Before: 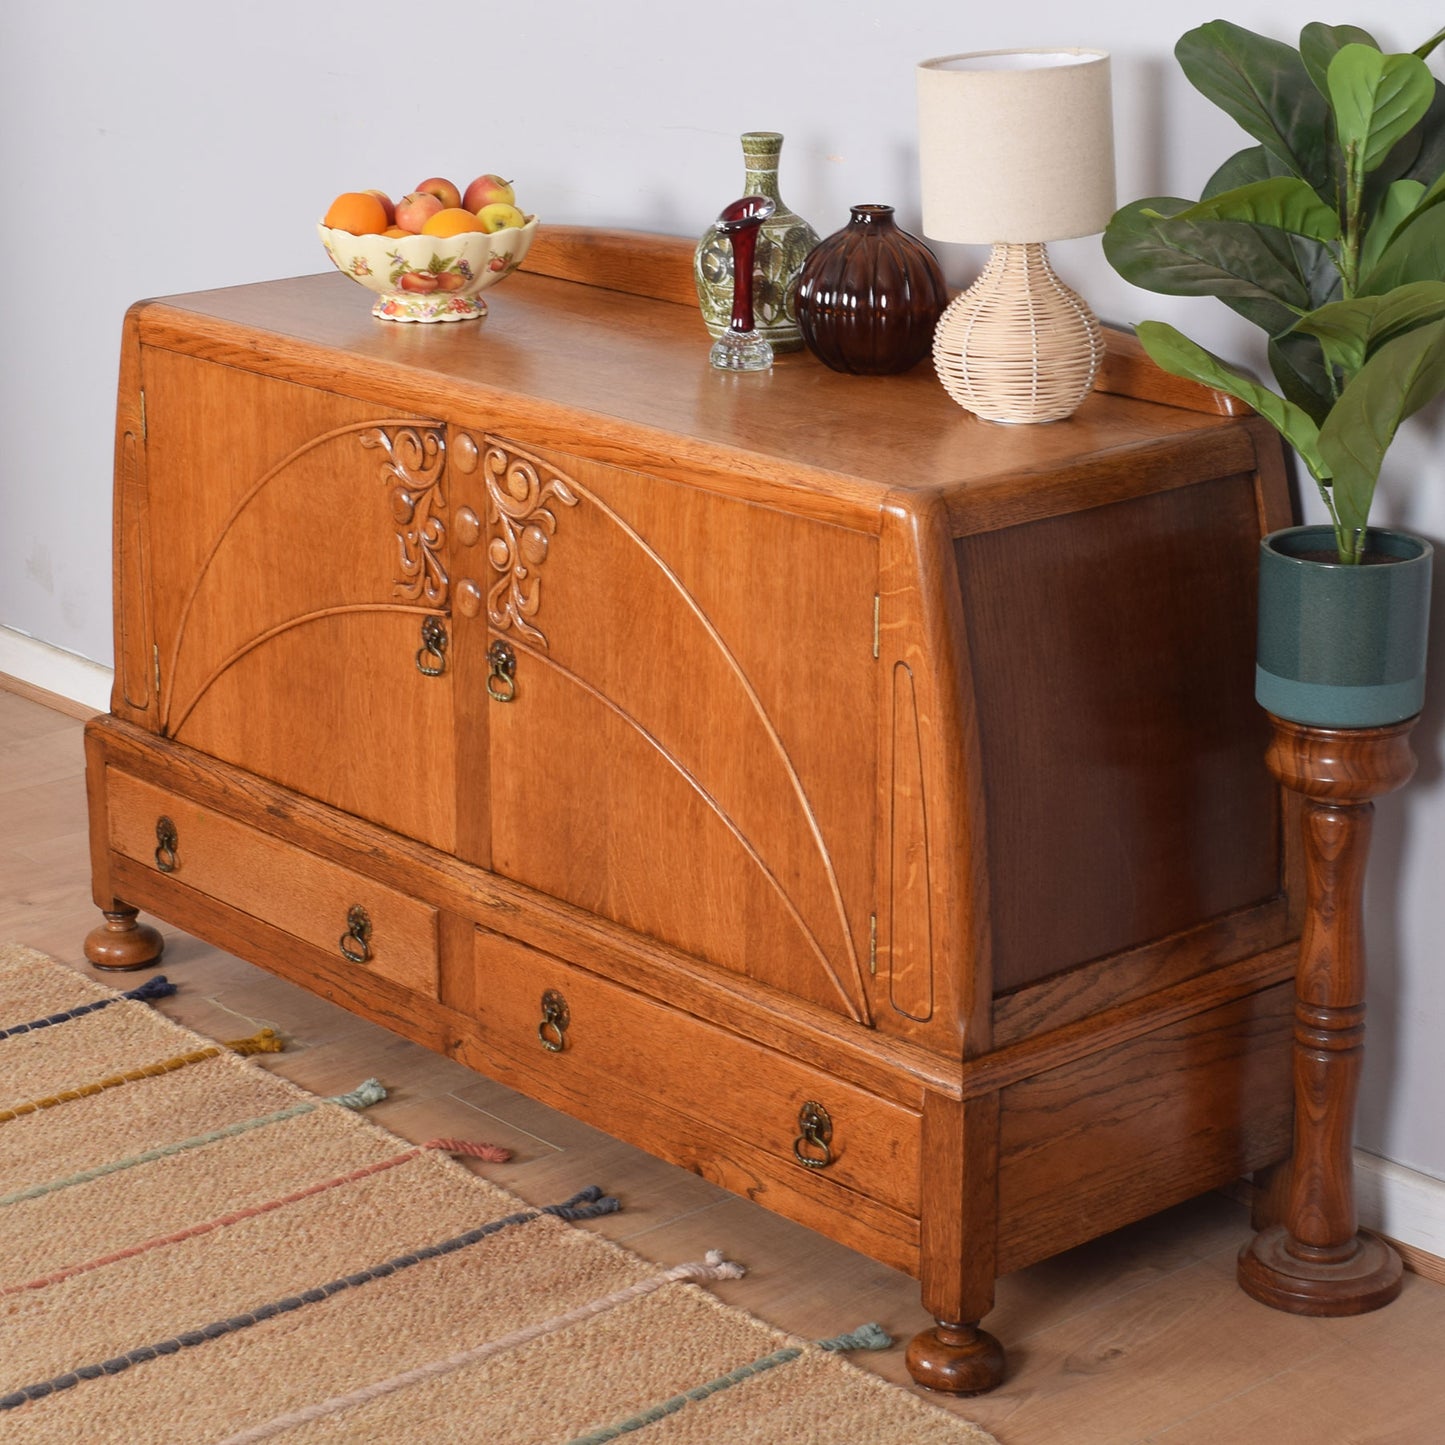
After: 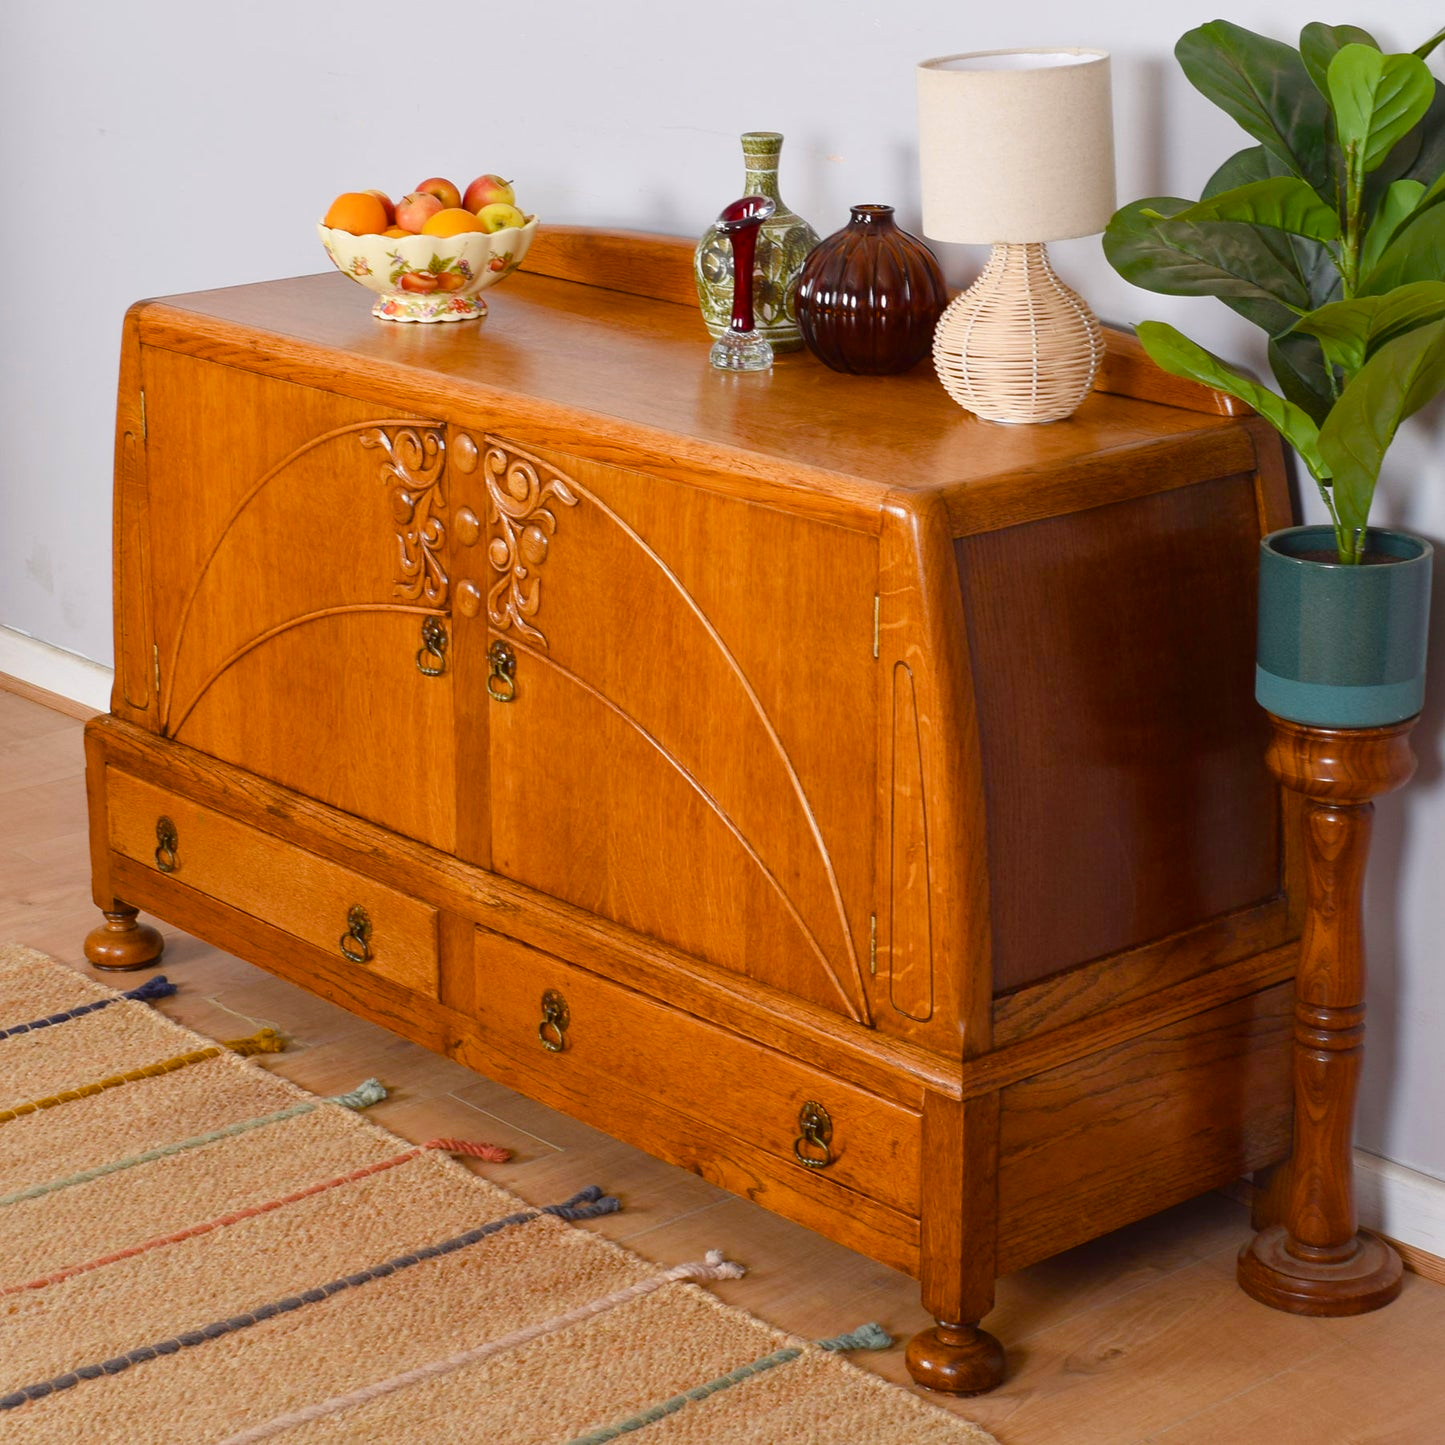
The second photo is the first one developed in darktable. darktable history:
color balance rgb: shadows lift › hue 84.99°, perceptual saturation grading › global saturation 27.253%, perceptual saturation grading › highlights -28.635%, perceptual saturation grading › mid-tones 15.177%, perceptual saturation grading › shadows 33.533%, global vibrance 20%
